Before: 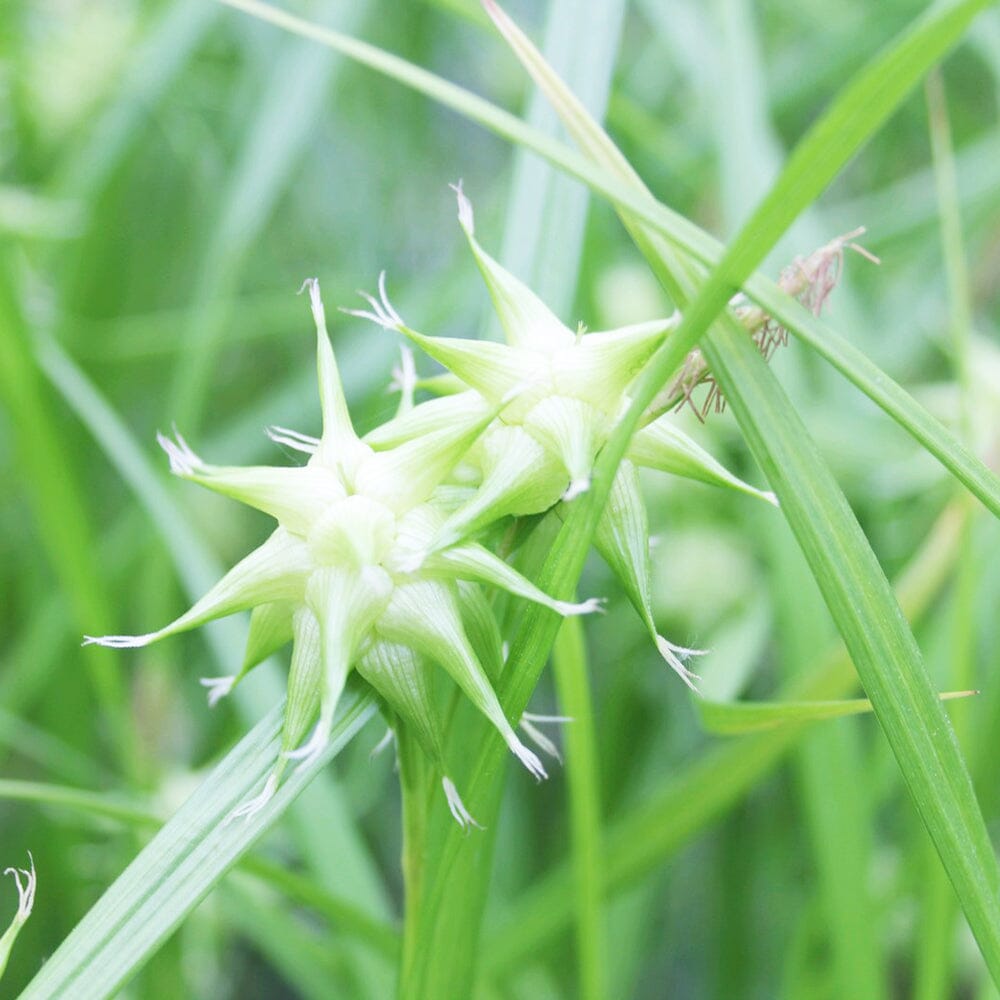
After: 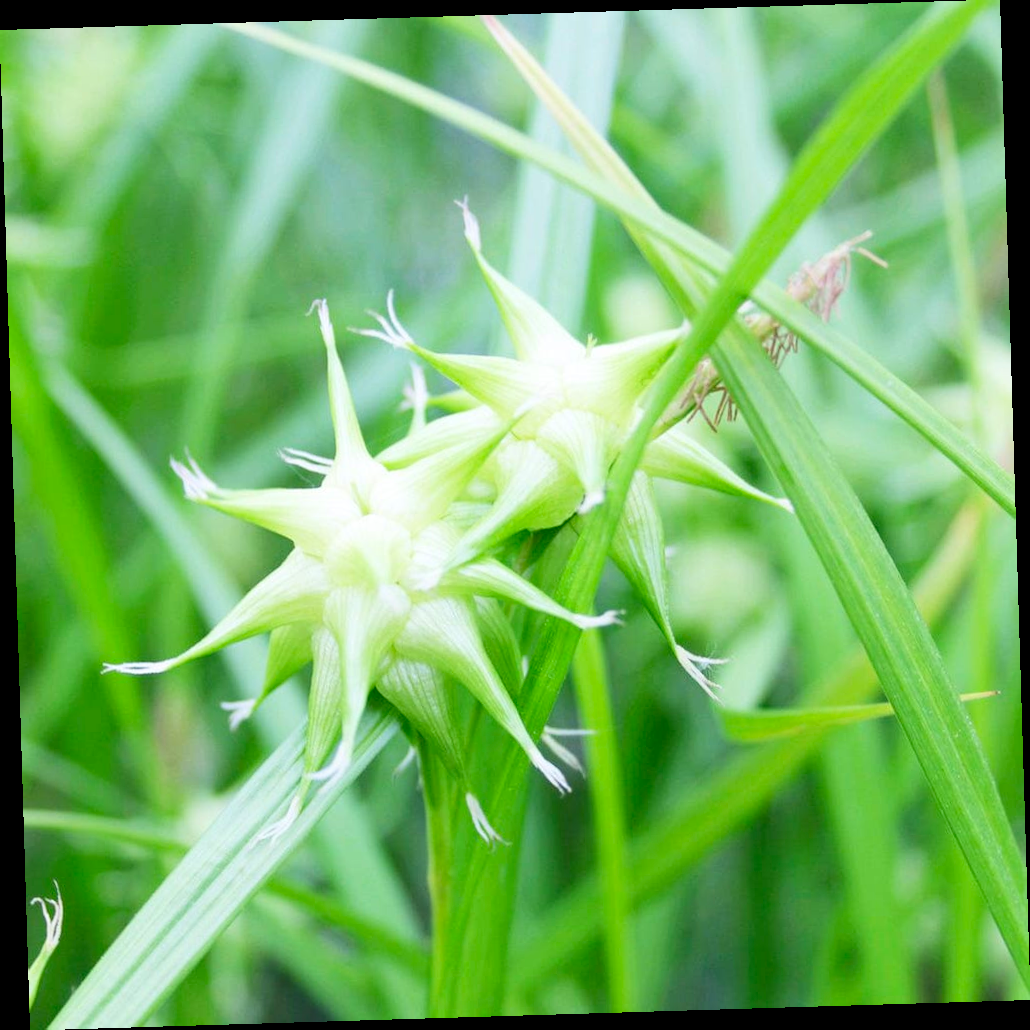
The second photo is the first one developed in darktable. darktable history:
rotate and perspective: rotation -1.75°, automatic cropping off
color contrast: green-magenta contrast 1.1, blue-yellow contrast 1.1, unbound 0
contrast brightness saturation: contrast 0.13, brightness -0.05, saturation 0.16
